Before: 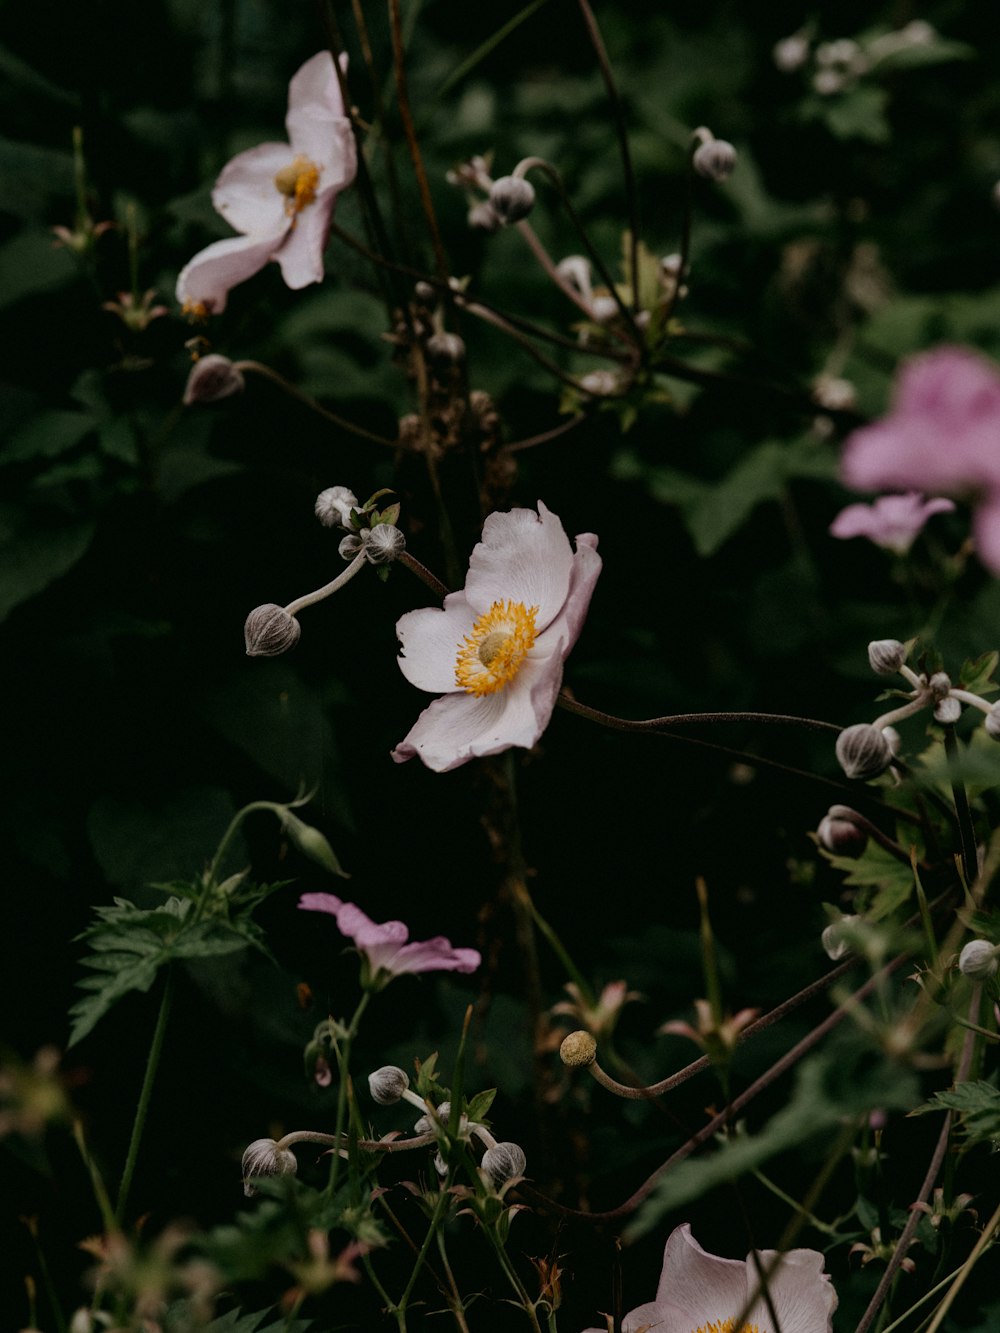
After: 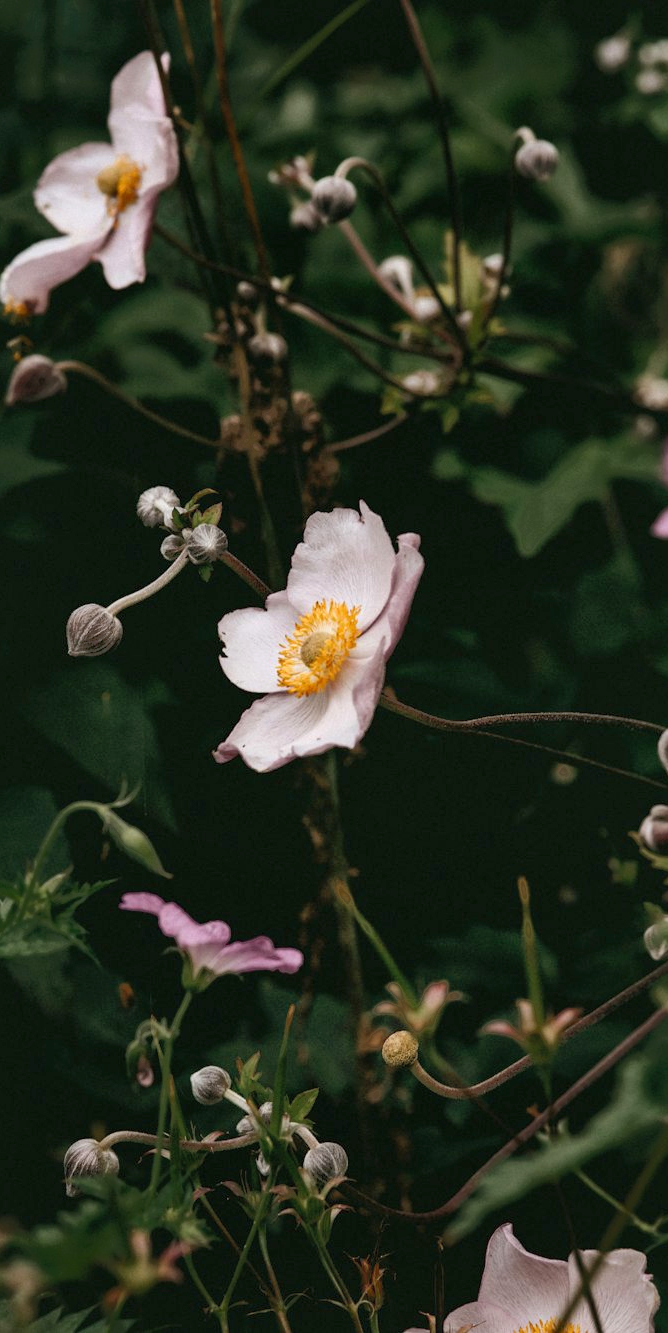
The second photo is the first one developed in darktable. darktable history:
crop and rotate: left 17.836%, right 15.342%
shadows and highlights: shadows 63.03, white point adjustment 0.418, highlights -34.47, compress 83.89%
exposure: black level correction 0, exposure 0.694 EV, compensate highlight preservation false
